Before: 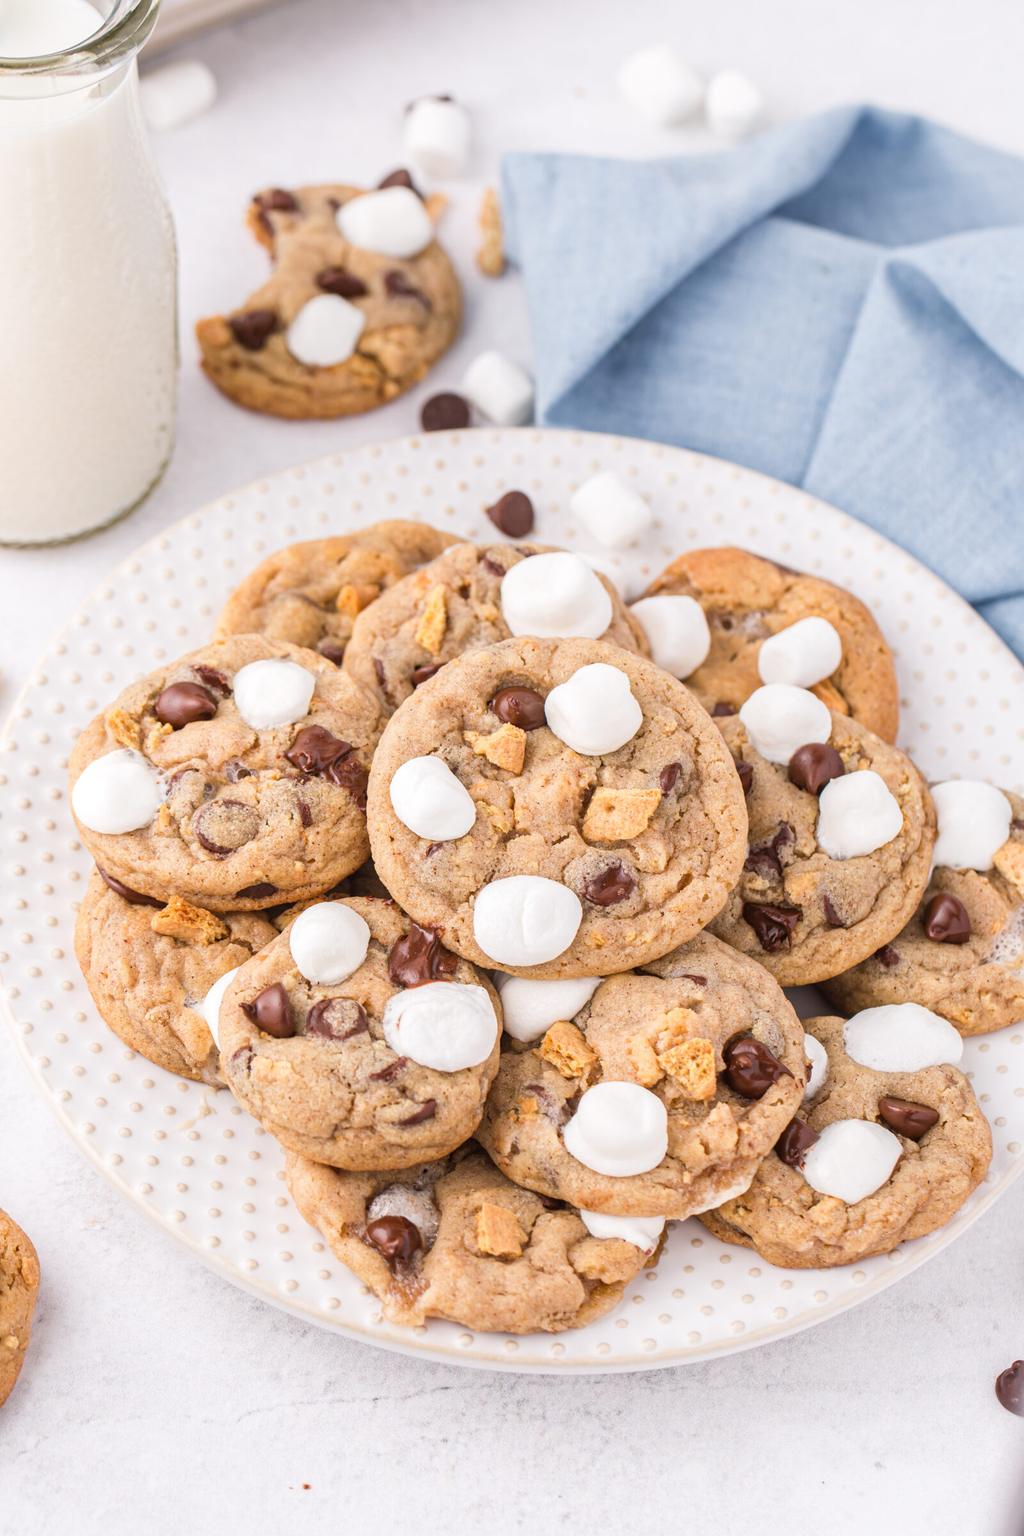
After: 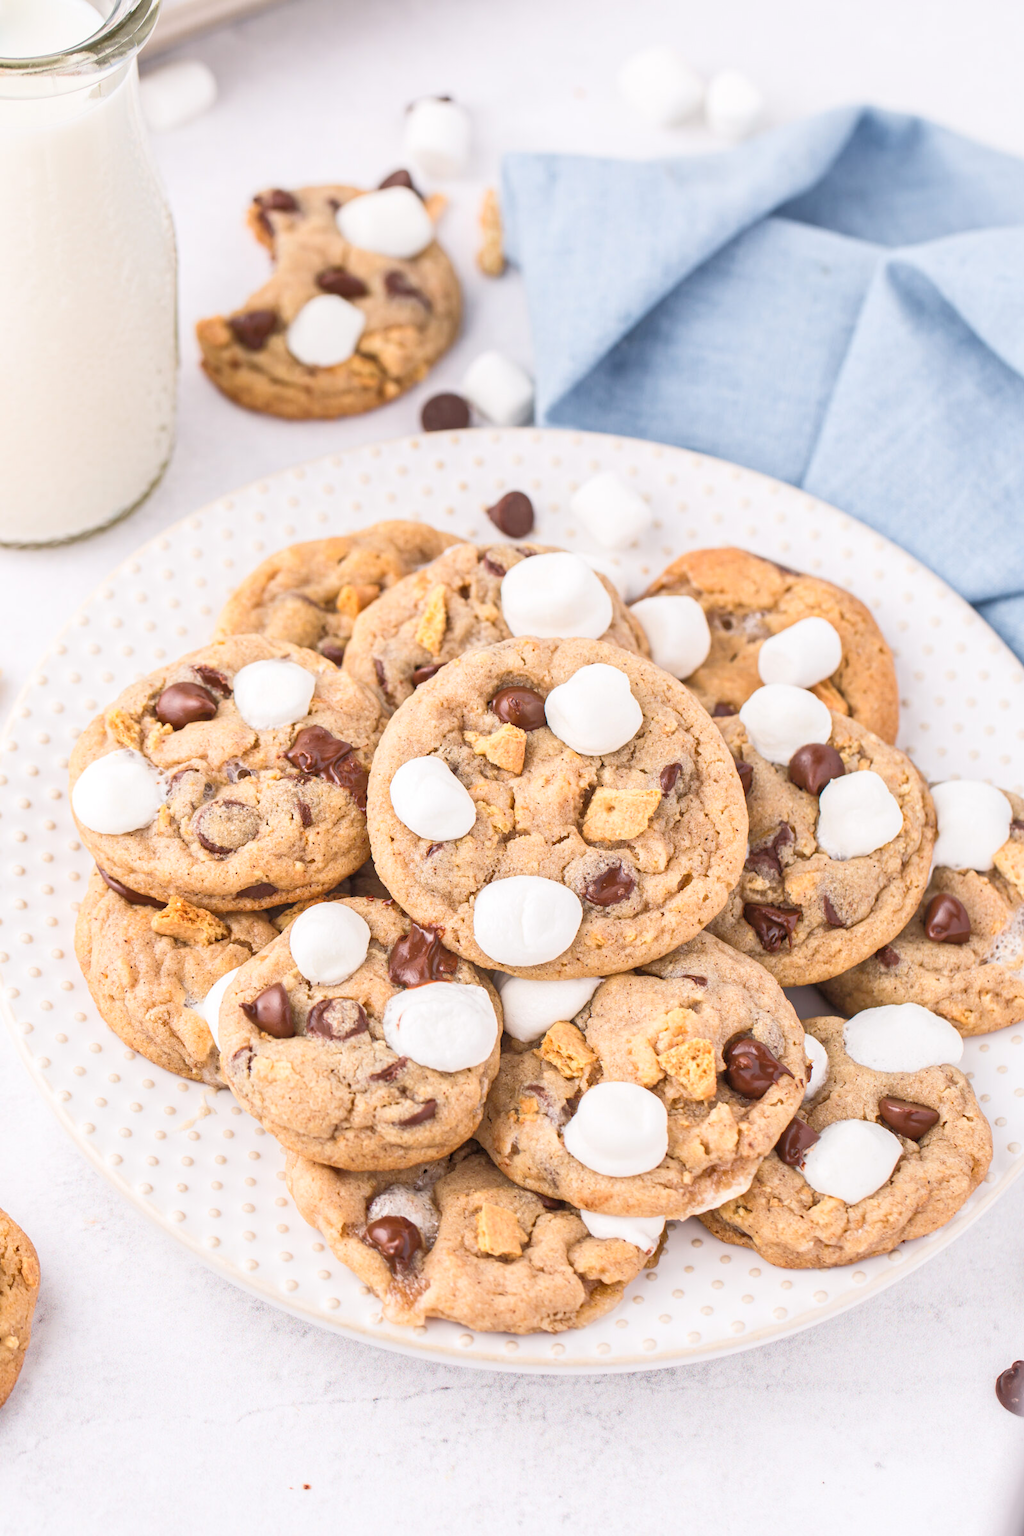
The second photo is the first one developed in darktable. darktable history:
tone equalizer: -7 EV 0.159 EV, -6 EV 0.564 EV, -5 EV 1.14 EV, -4 EV 1.37 EV, -3 EV 1.13 EV, -2 EV 0.6 EV, -1 EV 0.159 EV
contrast brightness saturation: contrast 0.152, brightness 0.045
